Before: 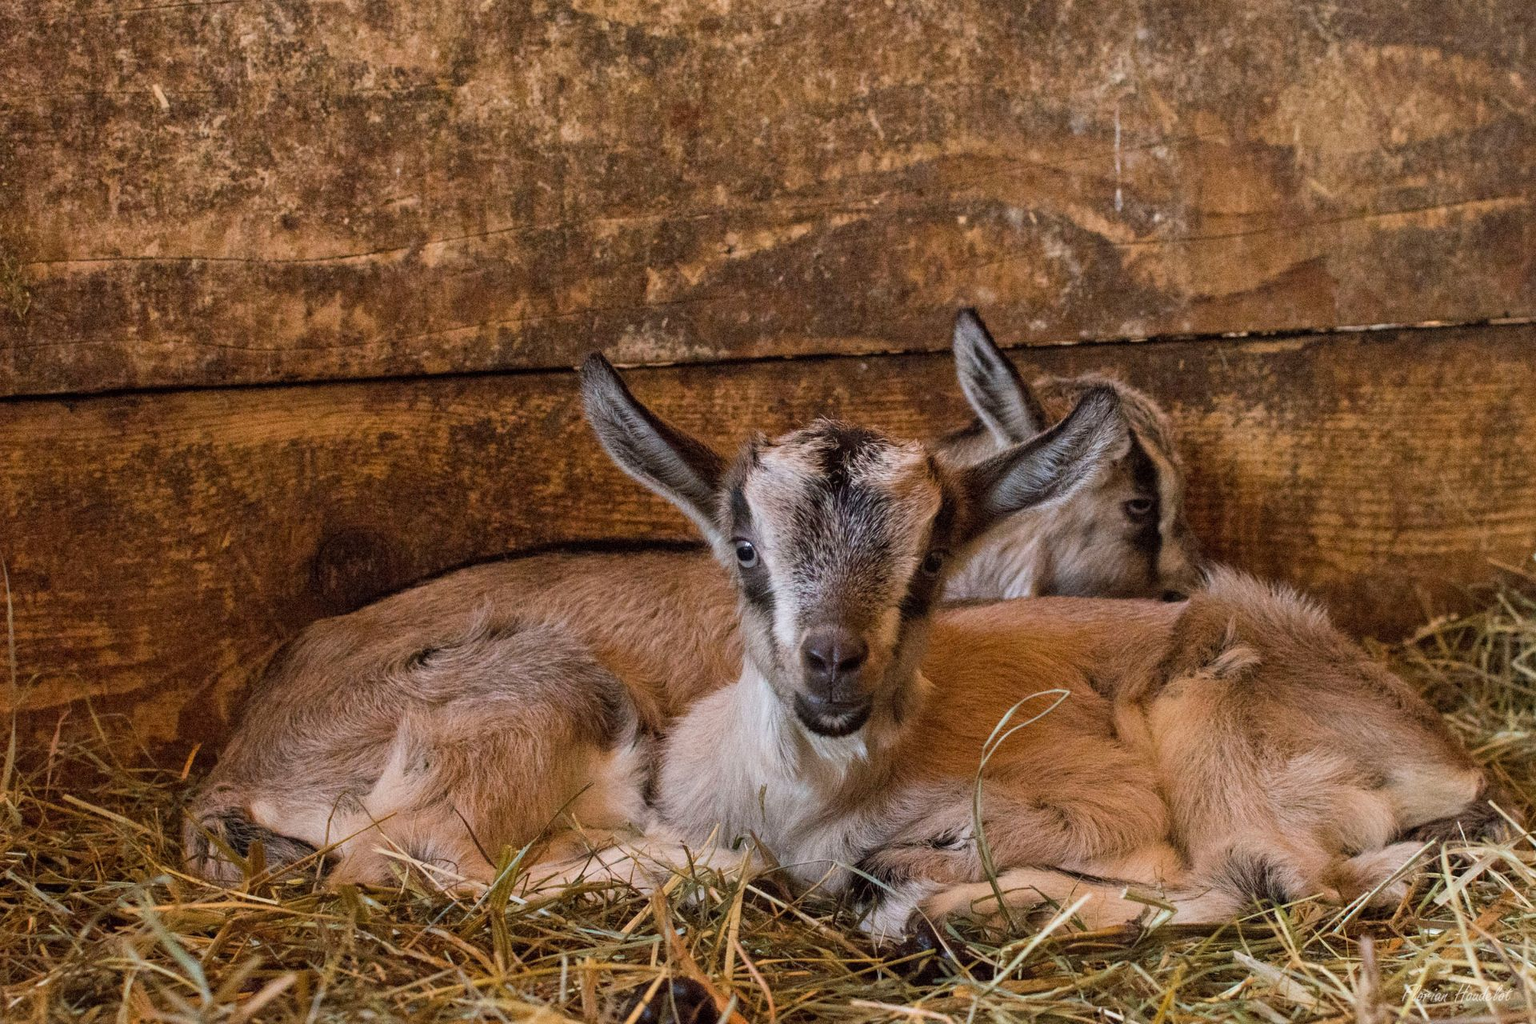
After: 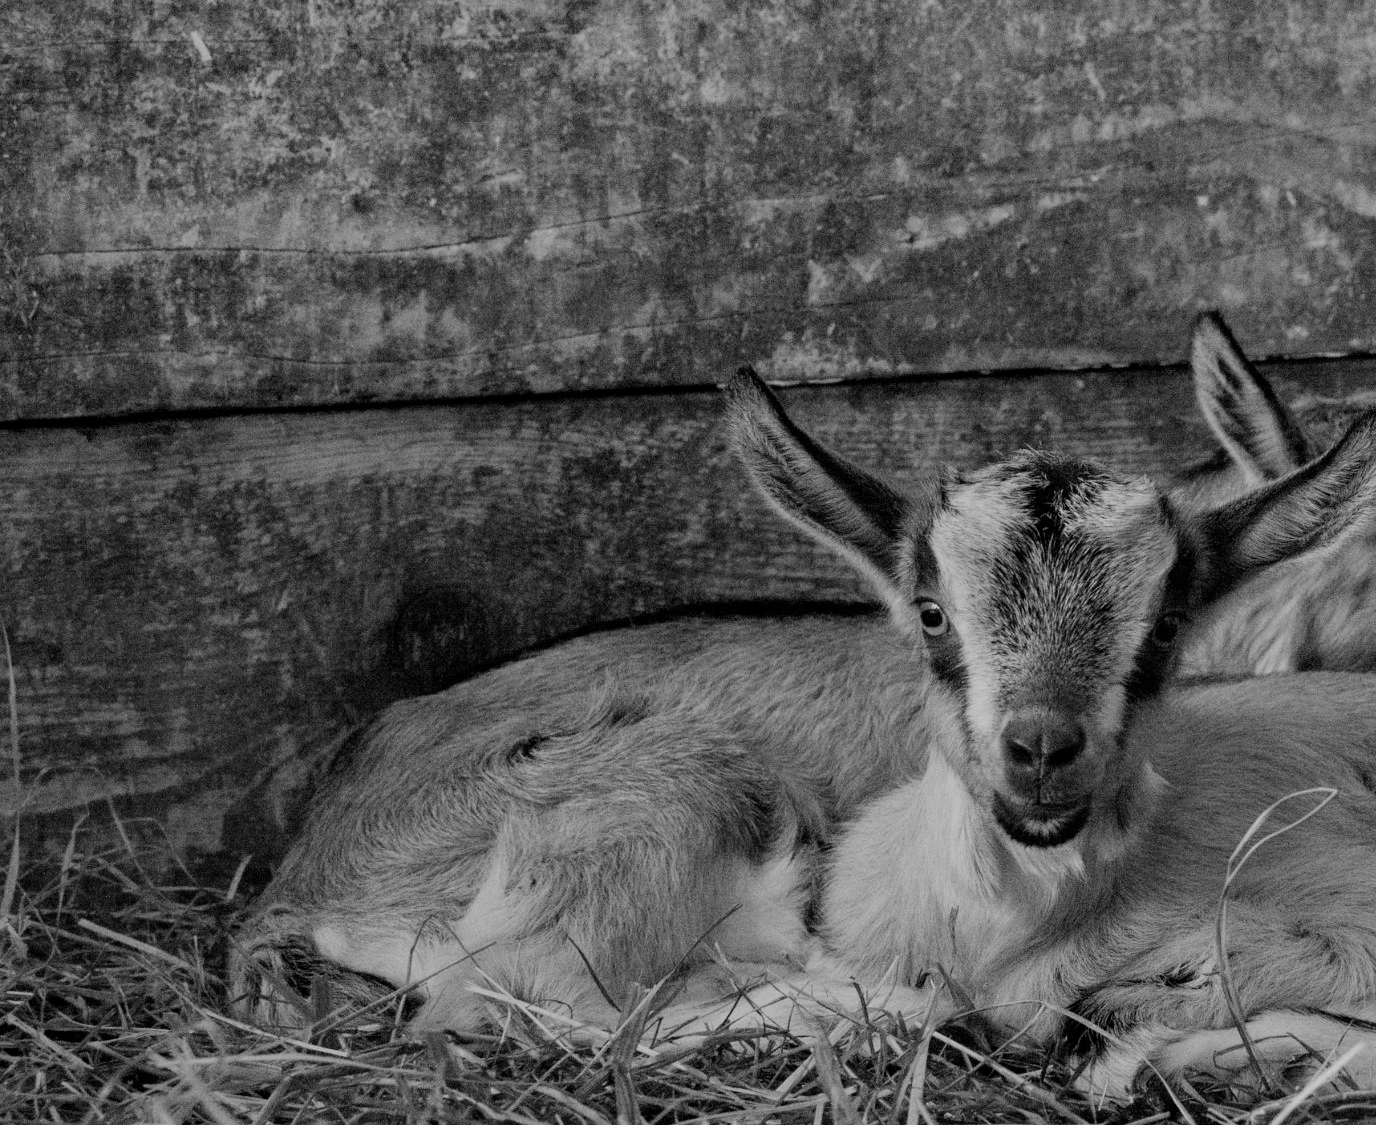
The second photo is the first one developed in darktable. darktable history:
filmic rgb: black relative exposure -6.68 EV, white relative exposure 4.56 EV, hardness 3.25
crop: top 5.803%, right 27.864%, bottom 5.804%
monochrome: on, module defaults
